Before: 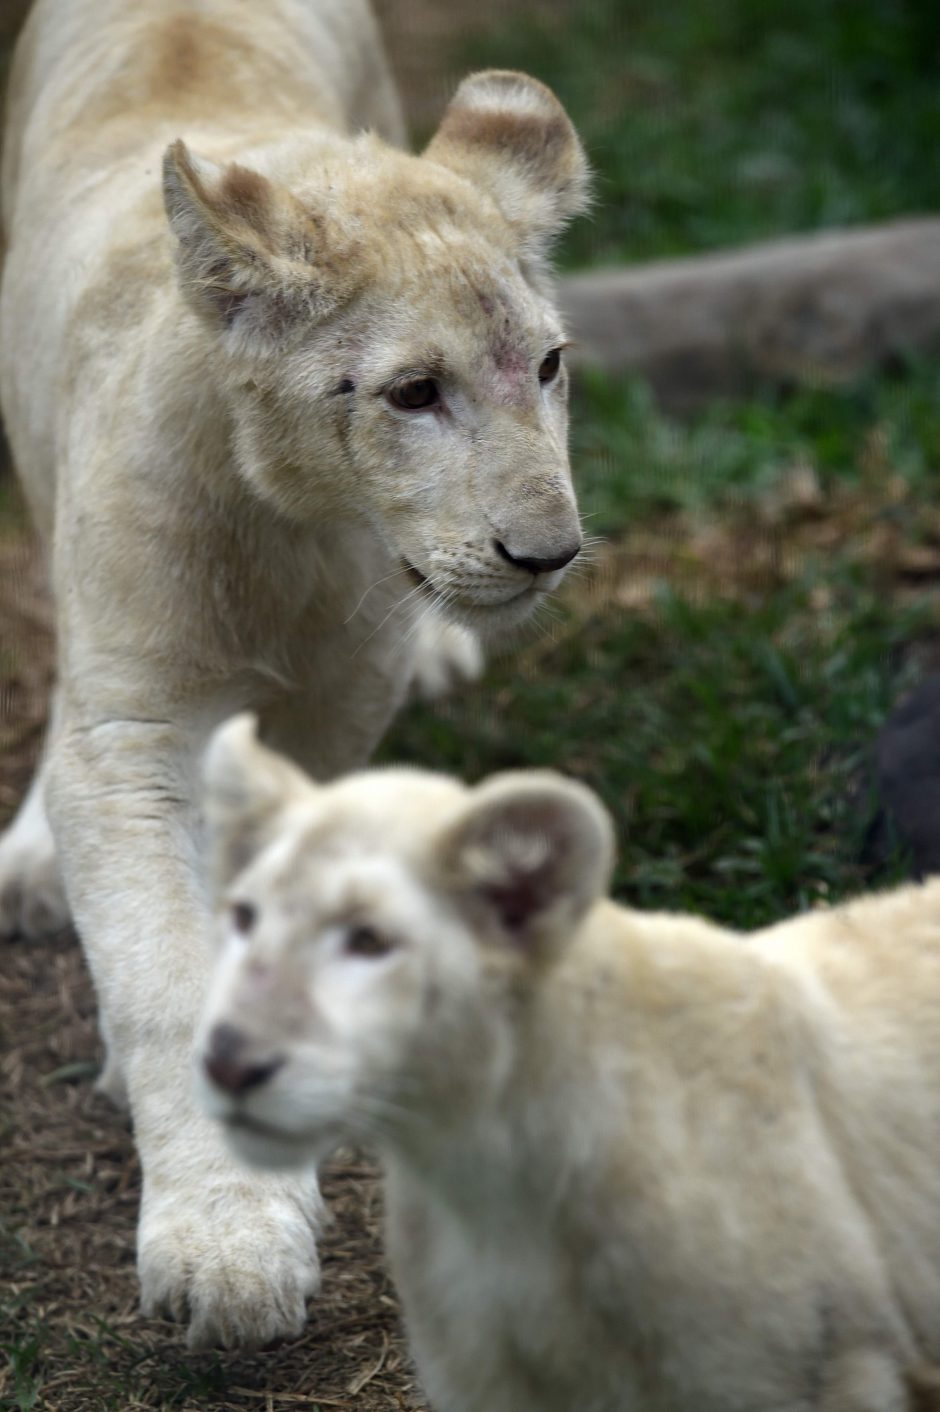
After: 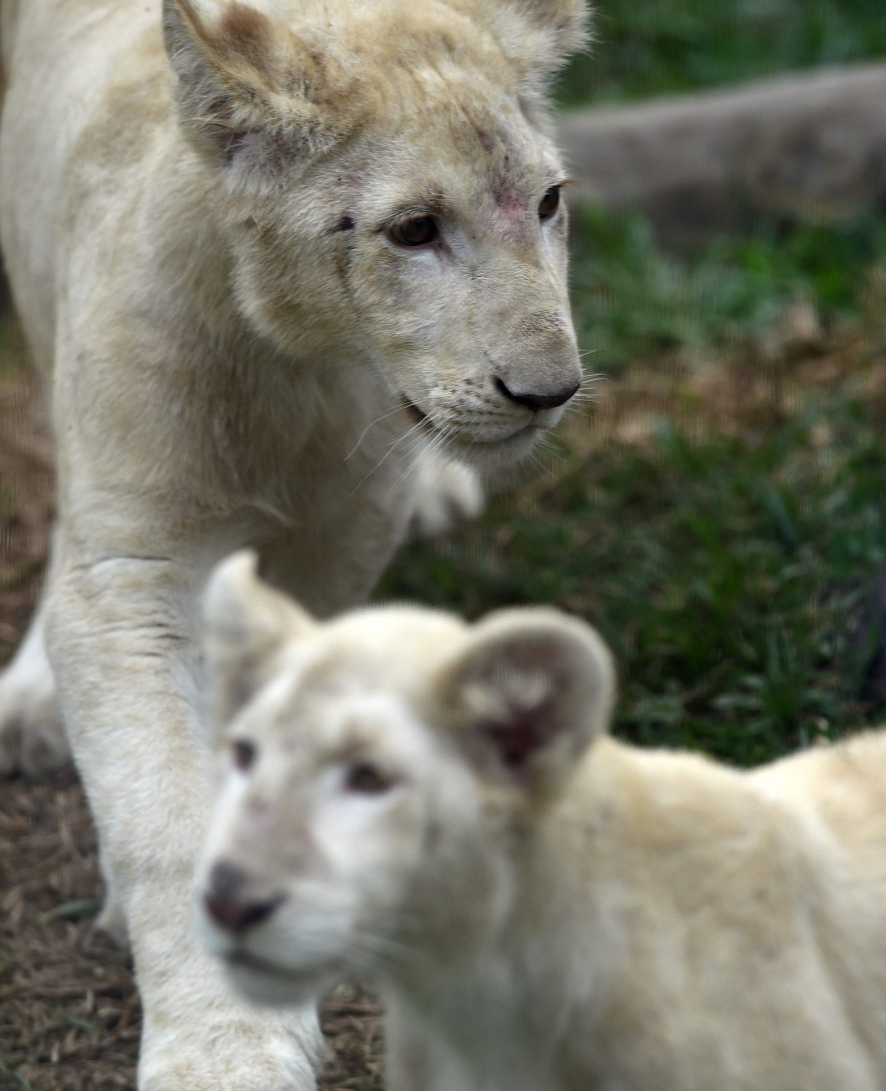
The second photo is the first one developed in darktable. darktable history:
crop and rotate: angle 0.05°, top 11.534%, right 5.59%, bottom 11.029%
